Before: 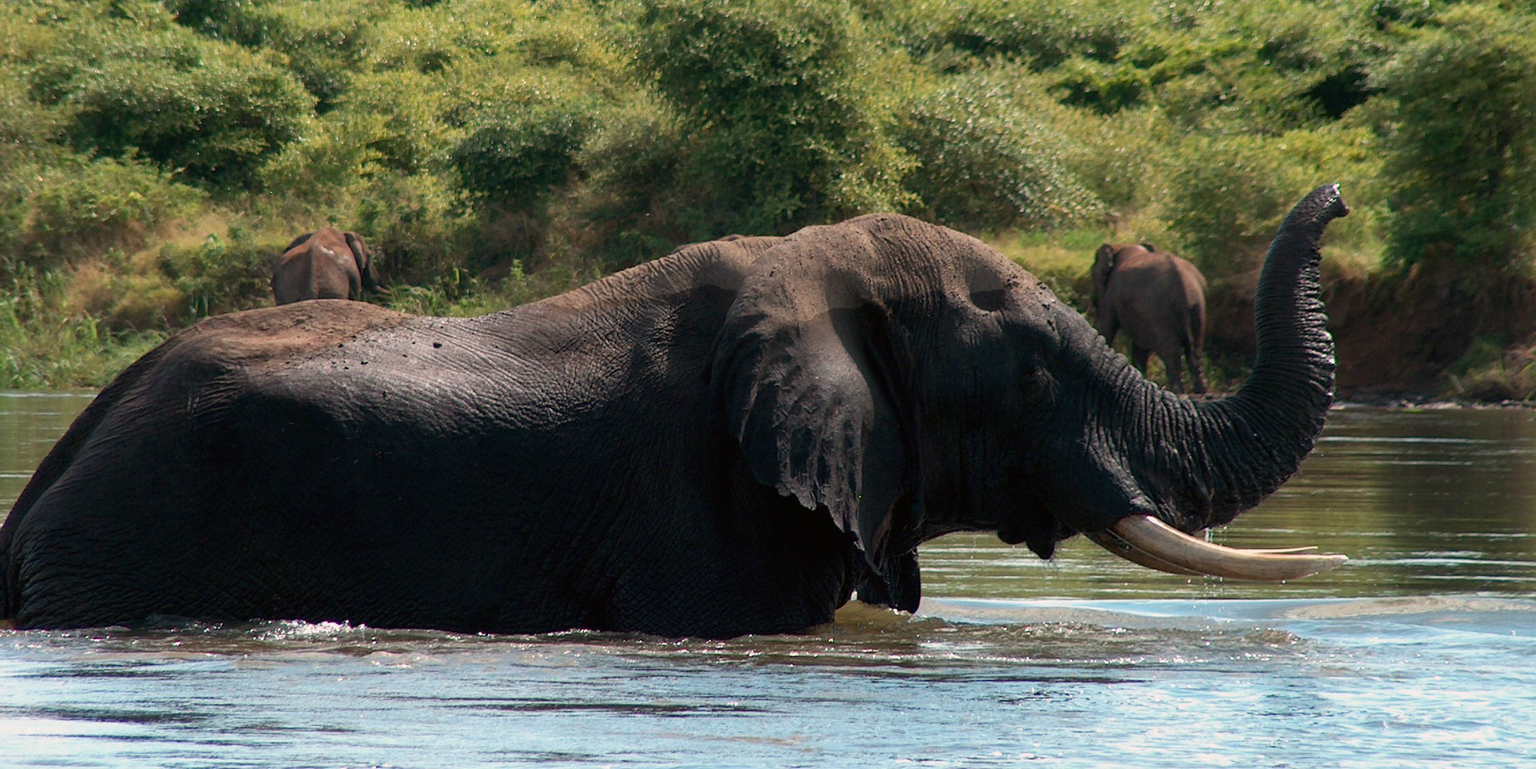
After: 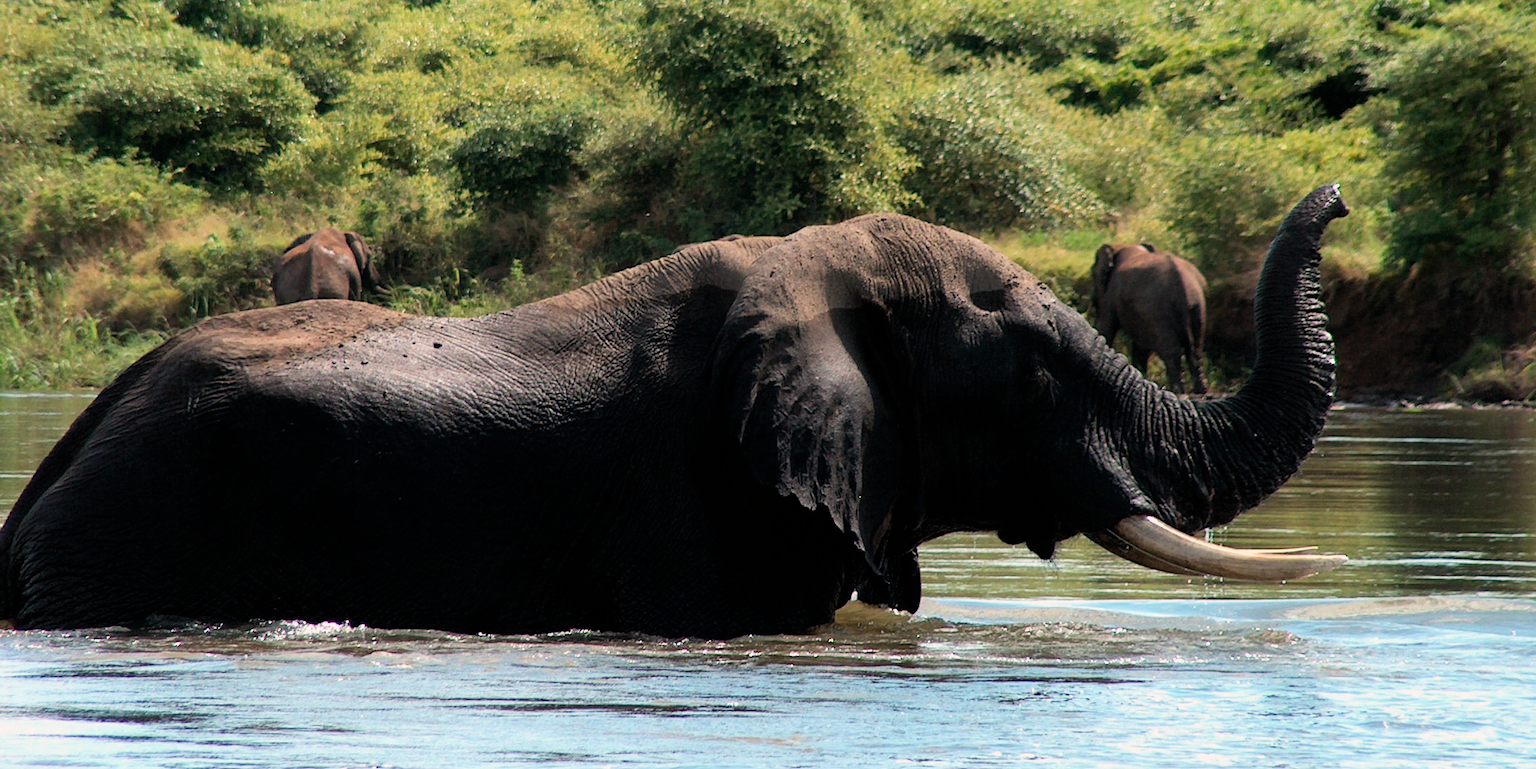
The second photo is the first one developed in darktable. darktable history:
levels: mode automatic, gray 50.8%
filmic rgb: black relative exposure -7.65 EV, white relative exposure 4.56 EV, hardness 3.61, color science v6 (2022)
